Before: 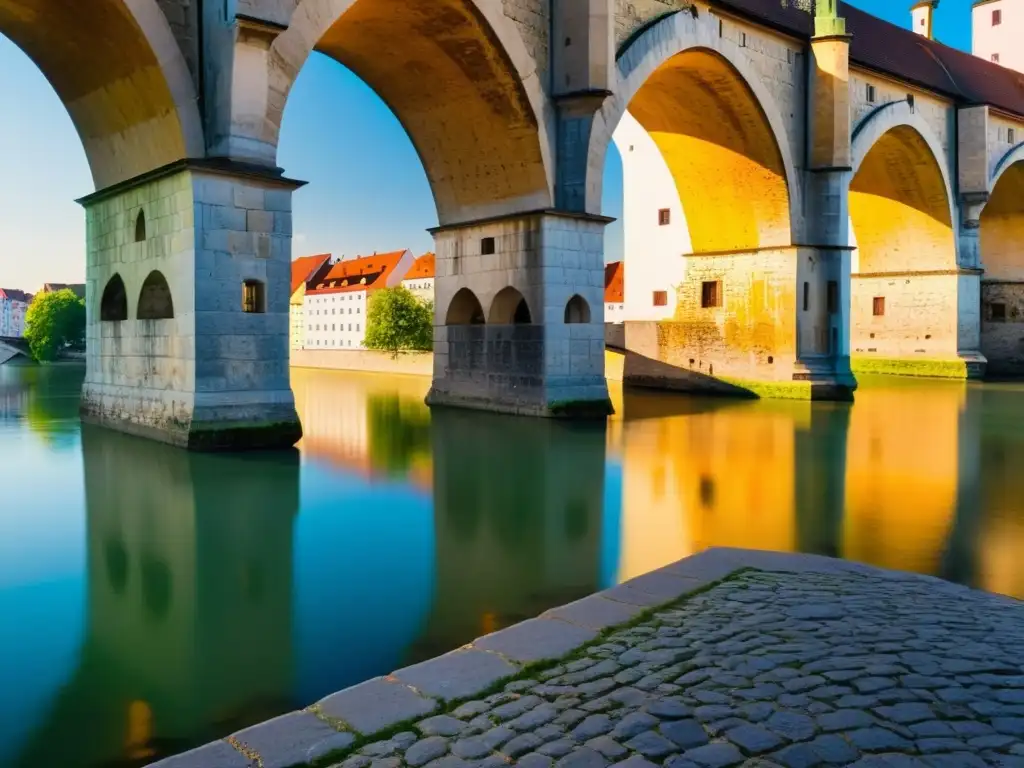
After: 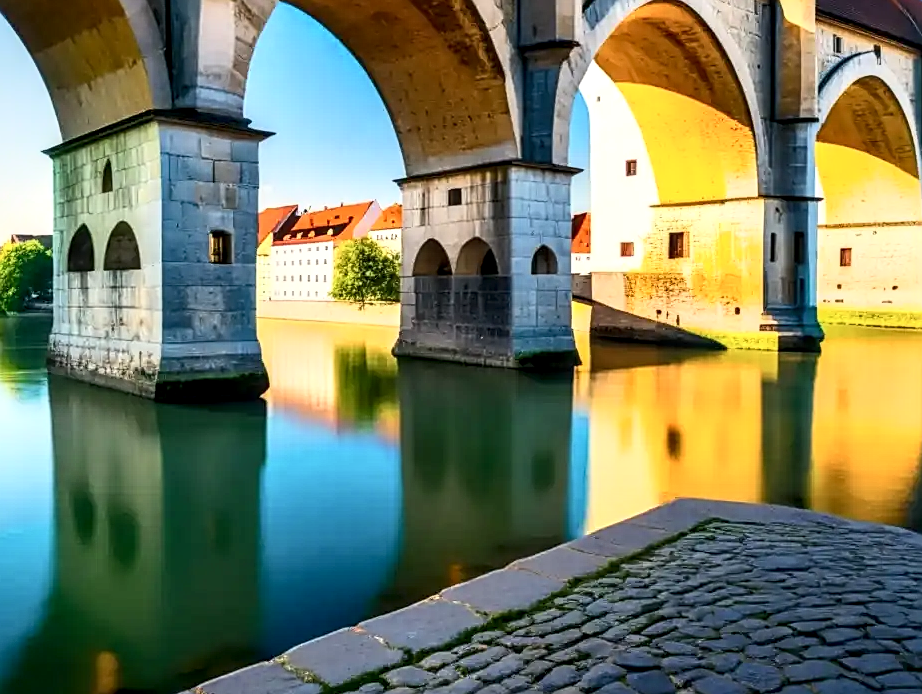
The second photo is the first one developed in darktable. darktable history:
local contrast: highlights 20%, detail 150%
shadows and highlights: shadows 1.68, highlights 39.08, highlights color adjustment 89.56%
crop: left 3.244%, top 6.449%, right 6.717%, bottom 3.181%
exposure: black level correction 0.001, exposure 0.137 EV, compensate exposure bias true, compensate highlight preservation false
contrast brightness saturation: contrast 0.241, brightness 0.089
tone curve: curves: ch0 [(0, 0) (0.003, 0.013) (0.011, 0.017) (0.025, 0.028) (0.044, 0.049) (0.069, 0.07) (0.1, 0.103) (0.136, 0.143) (0.177, 0.186) (0.224, 0.232) (0.277, 0.282) (0.335, 0.333) (0.399, 0.405) (0.468, 0.477) (0.543, 0.54) (0.623, 0.627) (0.709, 0.709) (0.801, 0.798) (0.898, 0.902) (1, 1)], color space Lab, independent channels, preserve colors none
sharpen: on, module defaults
